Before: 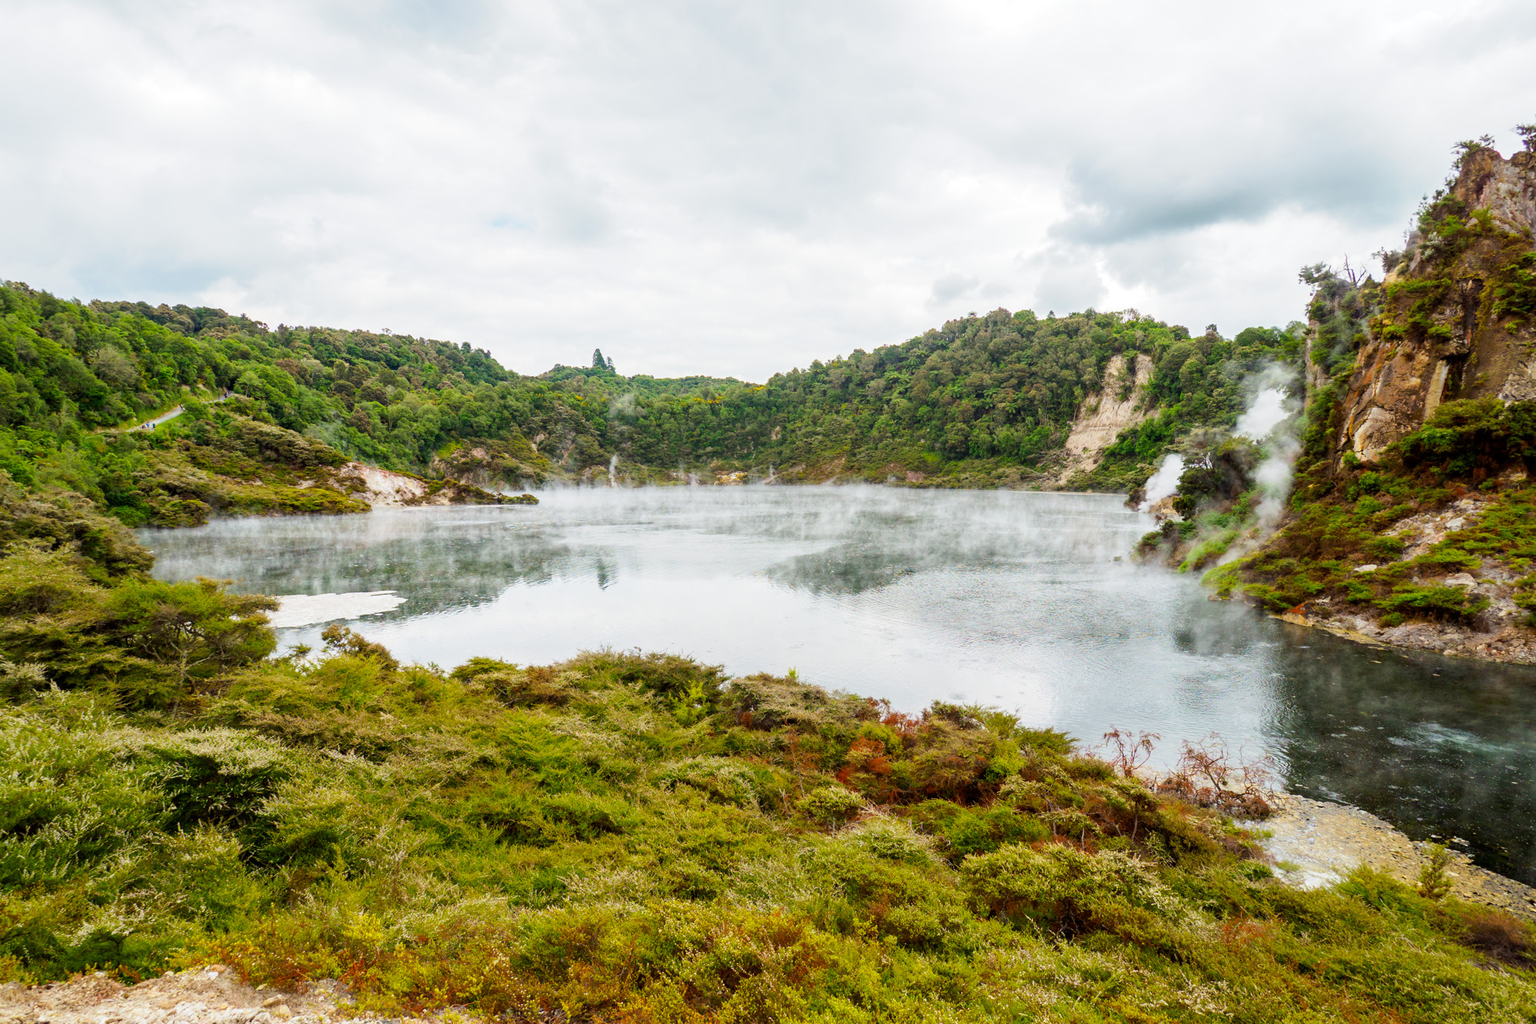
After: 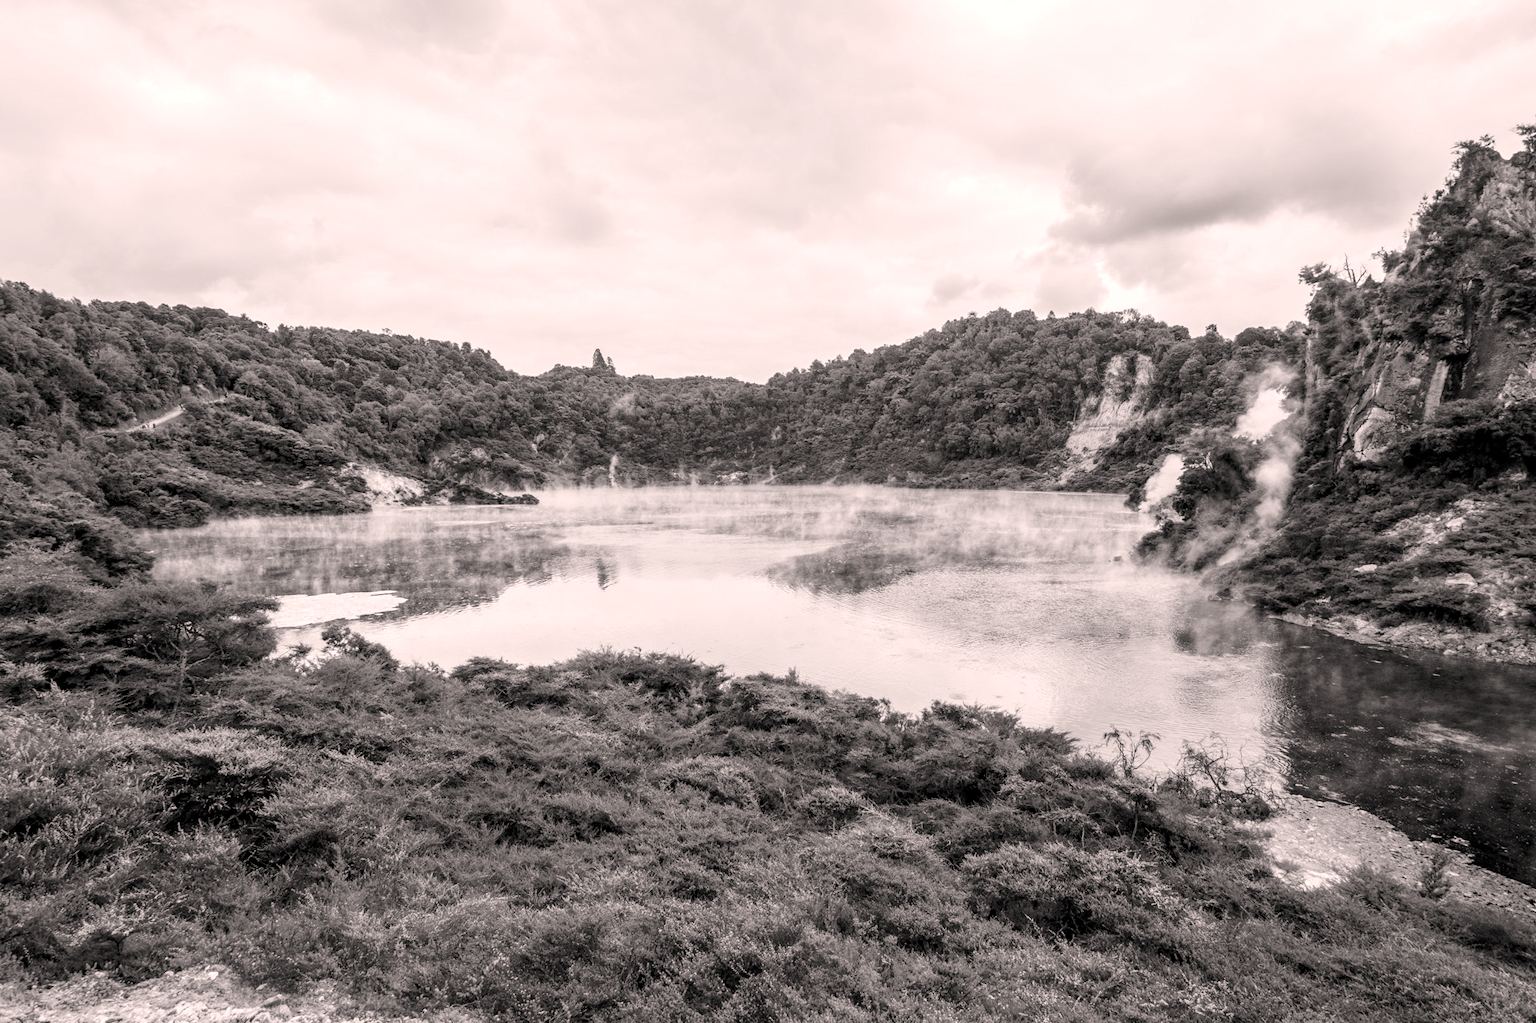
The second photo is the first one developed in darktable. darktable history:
local contrast: on, module defaults
color calibration: output gray [0.25, 0.35, 0.4, 0], x 0.383, y 0.372, temperature 3905.17 K
color correction: highlights a* 7.34, highlights b* 4.37
